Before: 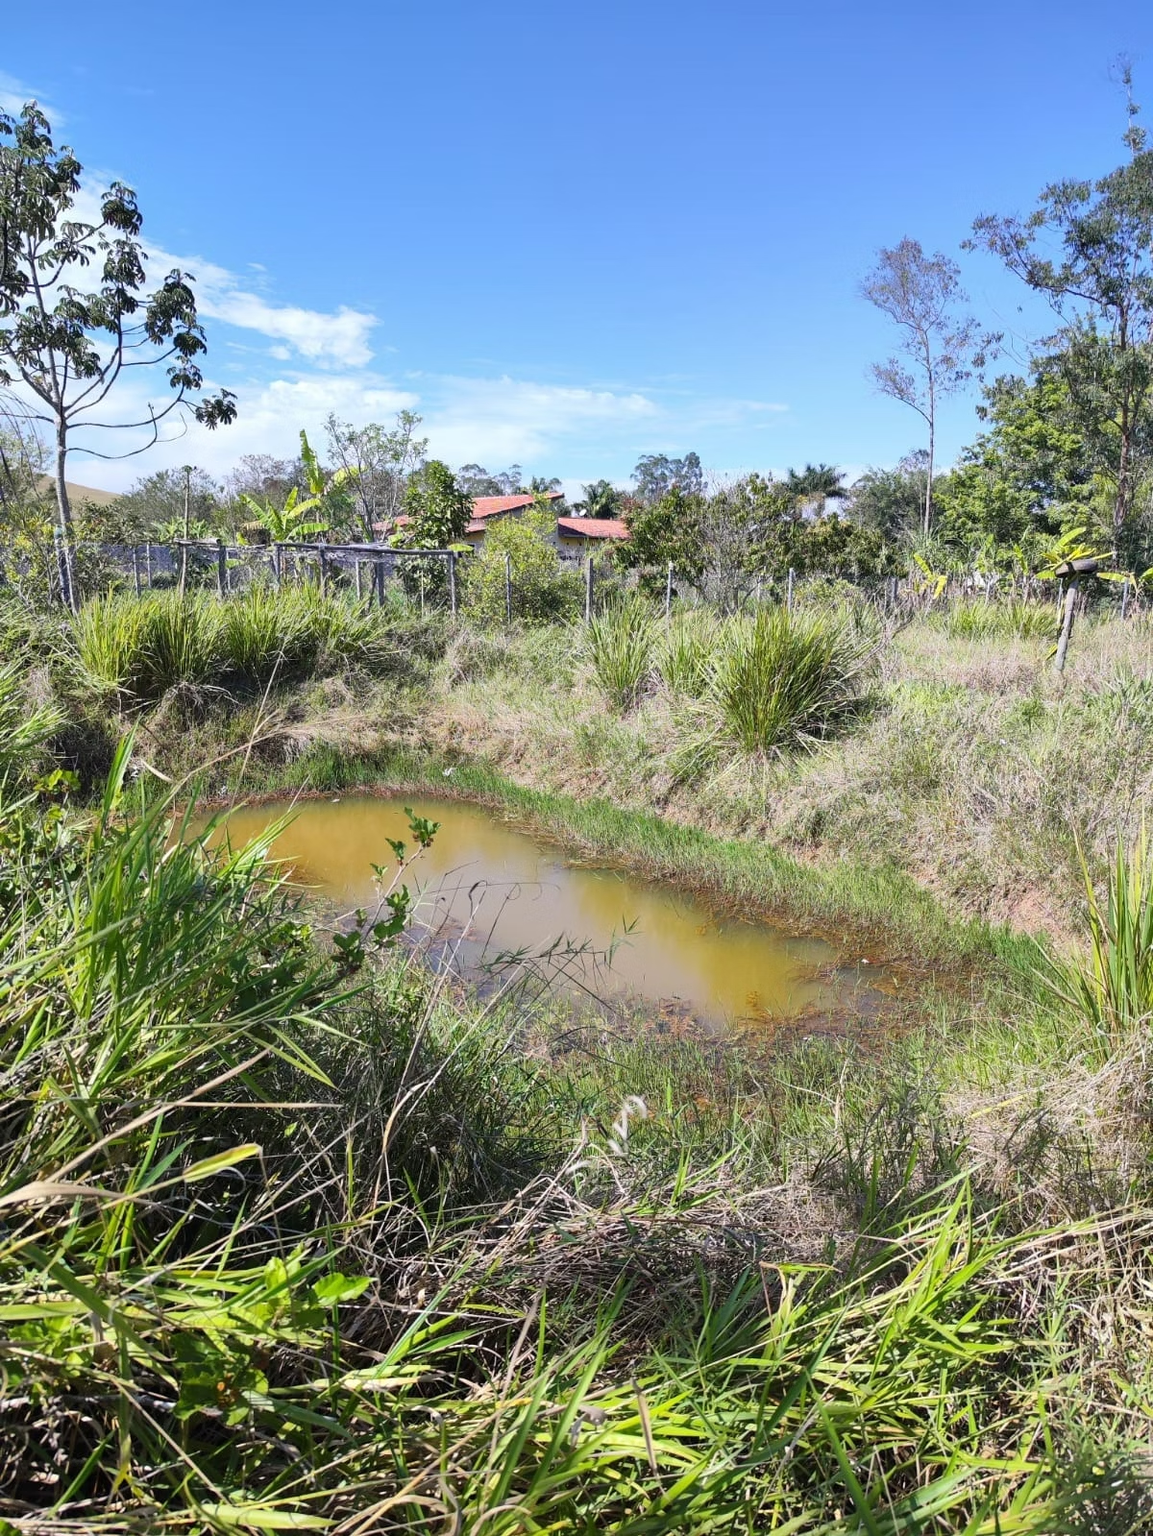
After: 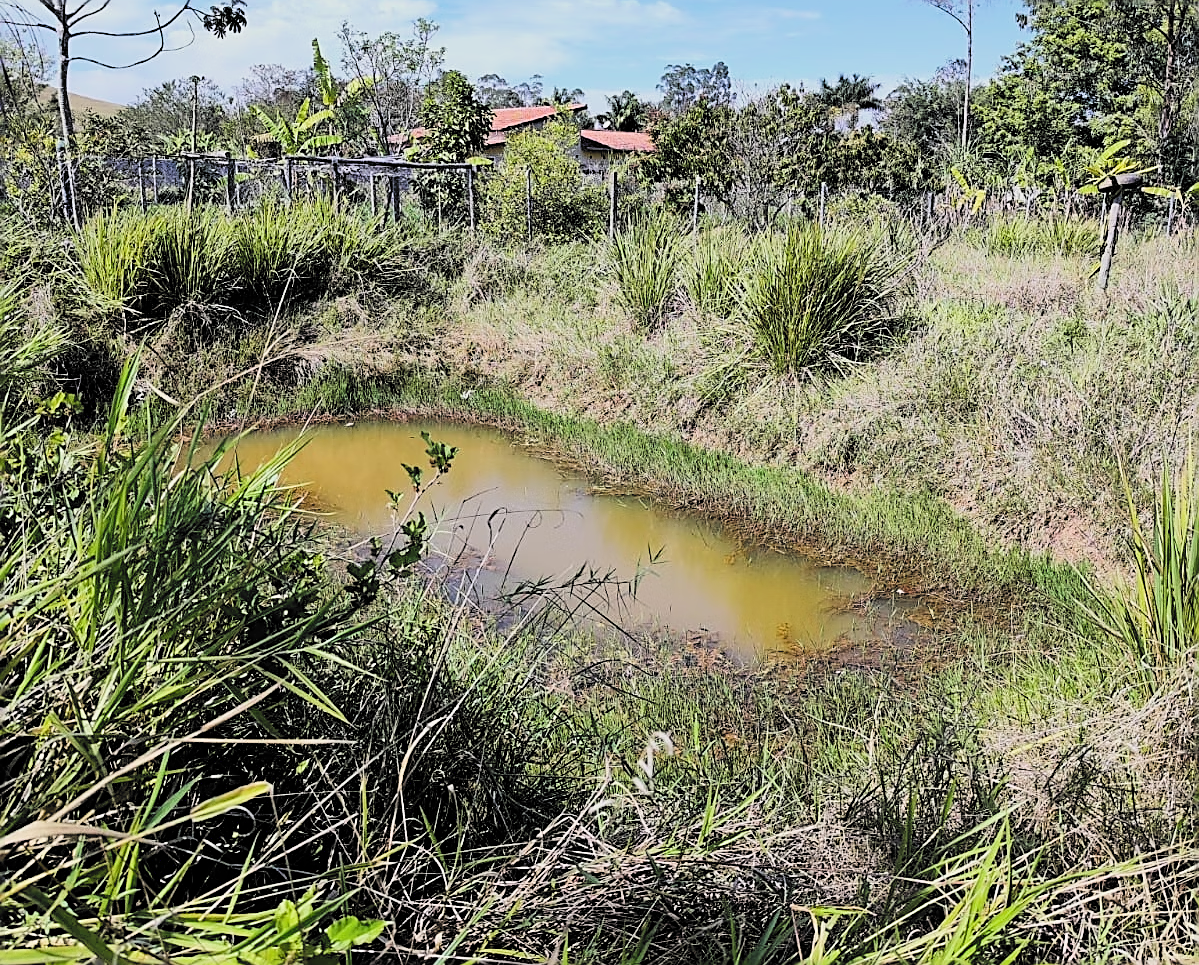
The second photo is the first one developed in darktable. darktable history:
filmic rgb: black relative exposure -5.02 EV, white relative exposure 3.95 EV, hardness 2.9, contrast 1.297, highlights saturation mix -29.69%, color science v6 (2022)
crop and rotate: top 25.625%, bottom 13.967%
sharpen: amount 0.999
